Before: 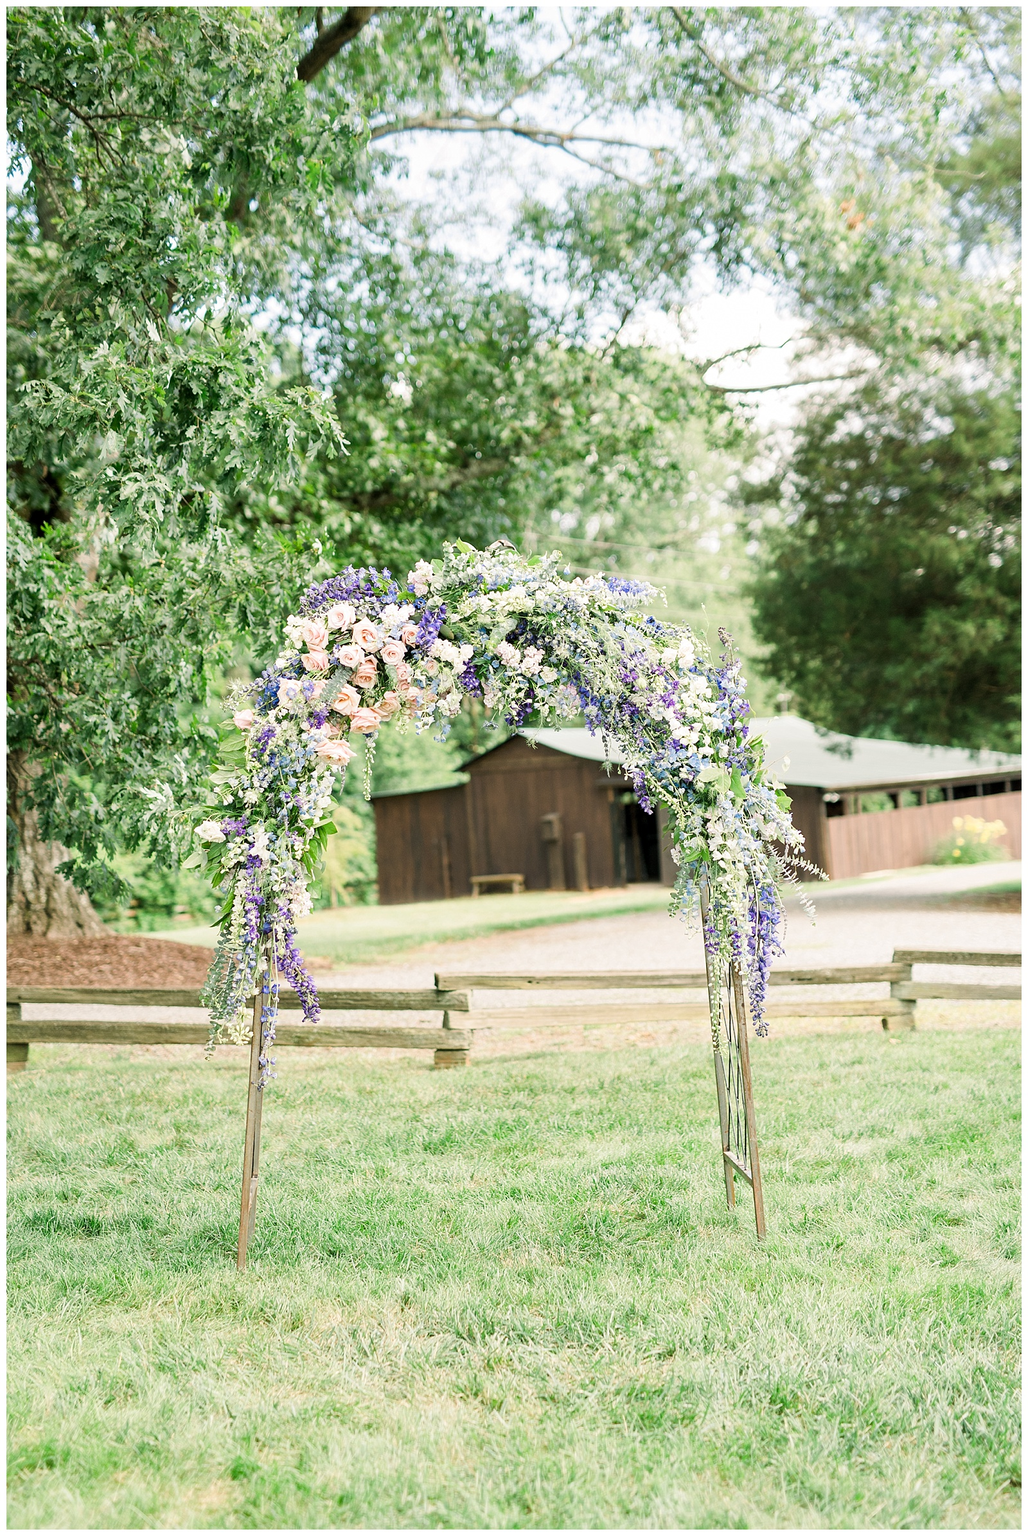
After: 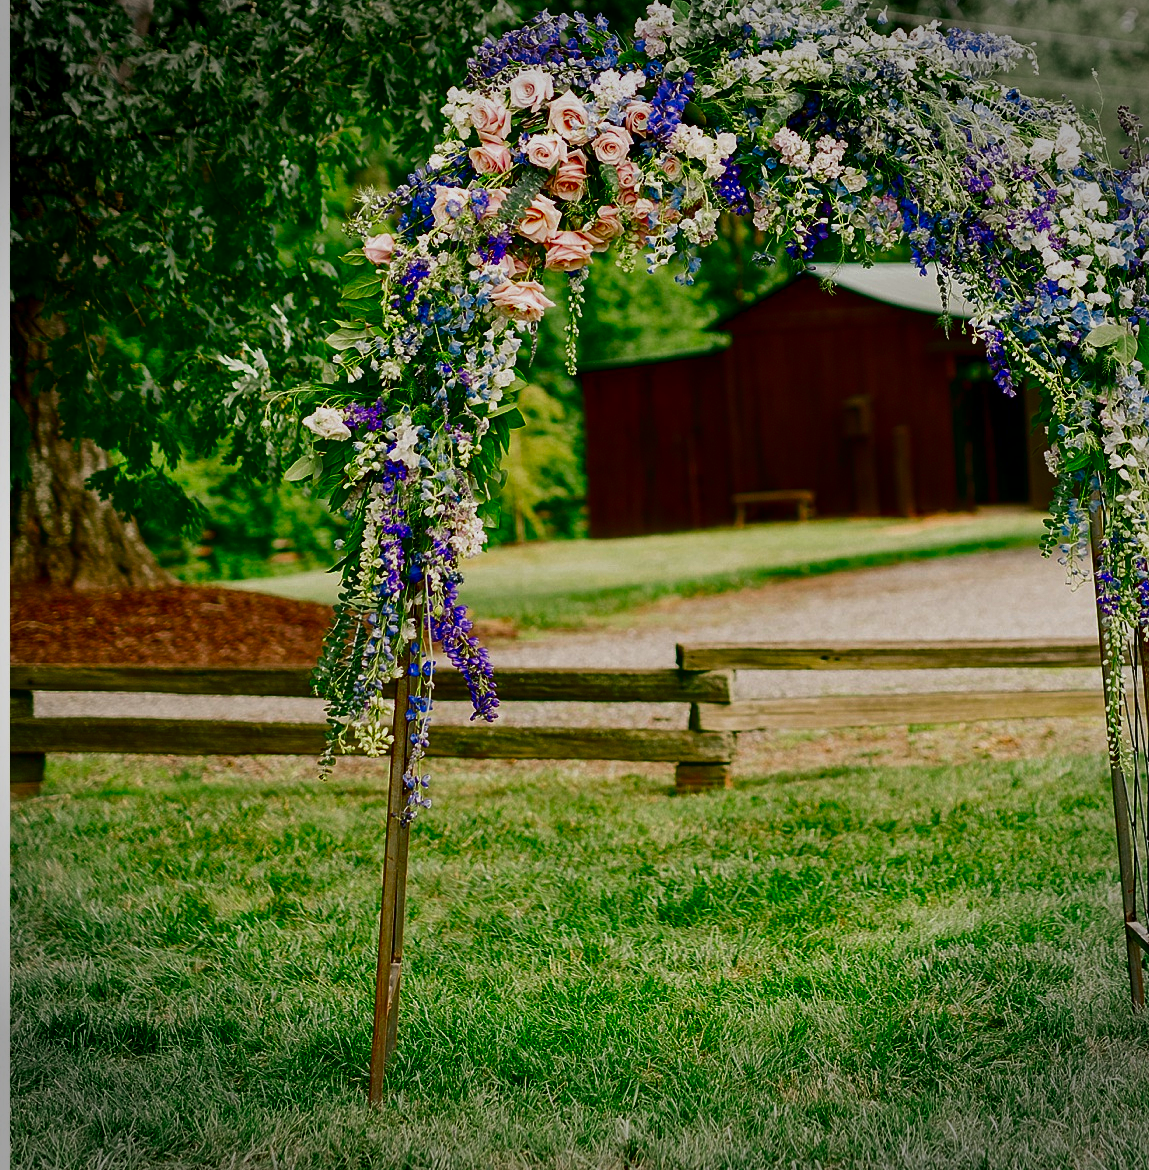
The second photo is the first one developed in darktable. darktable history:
exposure: exposure -0.157 EV, compensate highlight preservation false
contrast brightness saturation: brightness -0.984, saturation 0.994
crop: top 36.443%, right 28.143%, bottom 14.567%
vignetting: fall-off start 89.31%, fall-off radius 44.5%, width/height ratio 1.165
